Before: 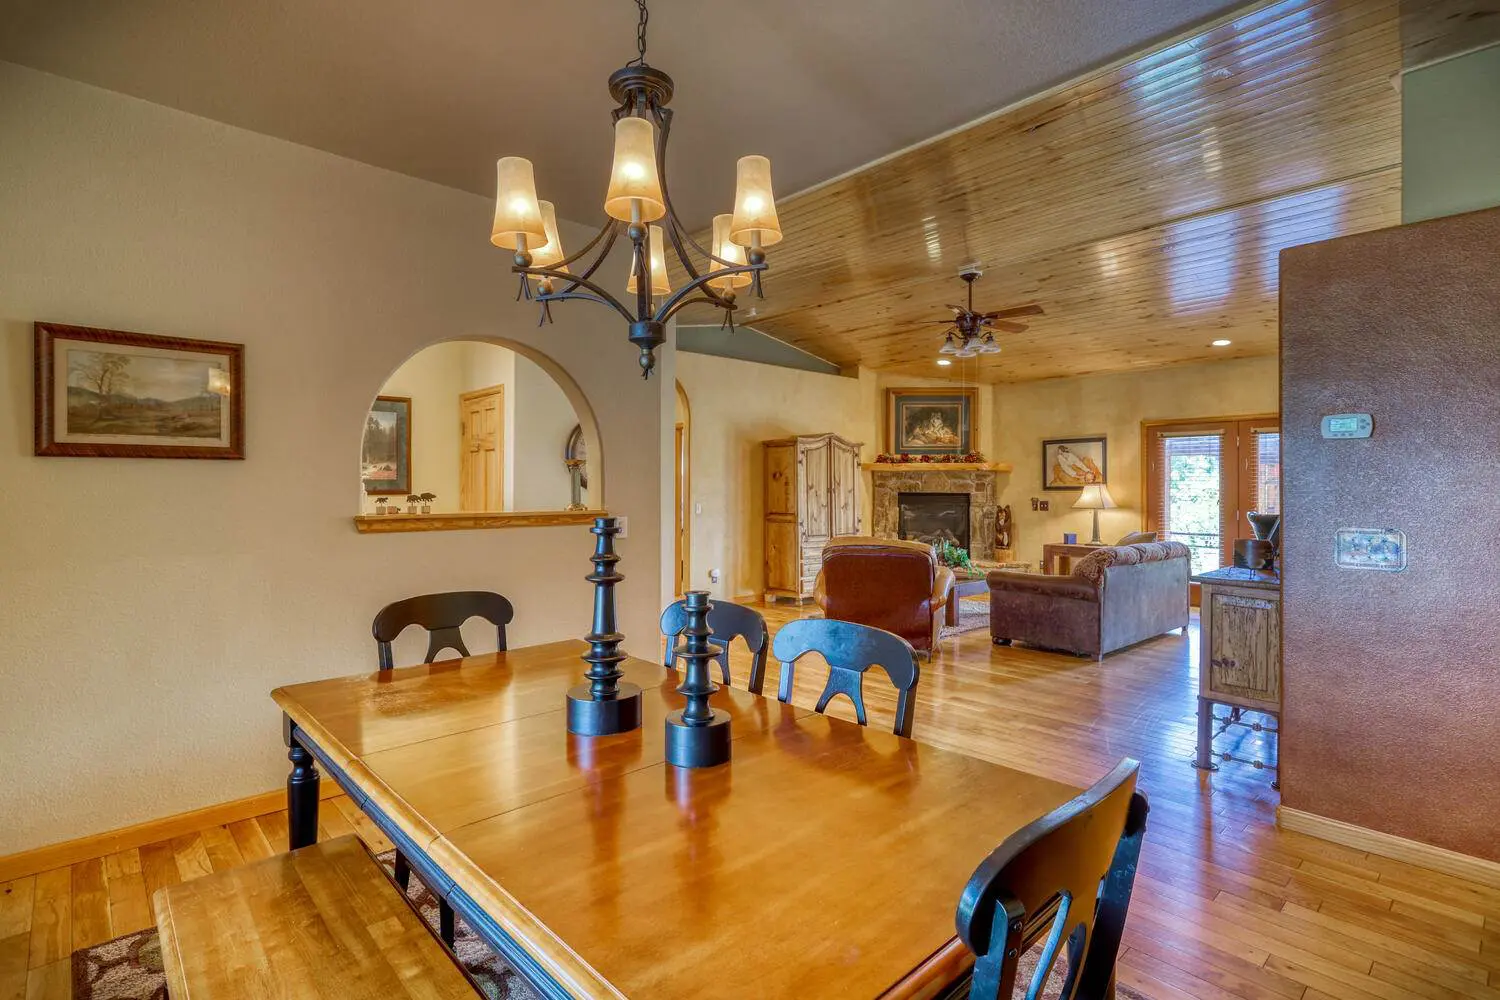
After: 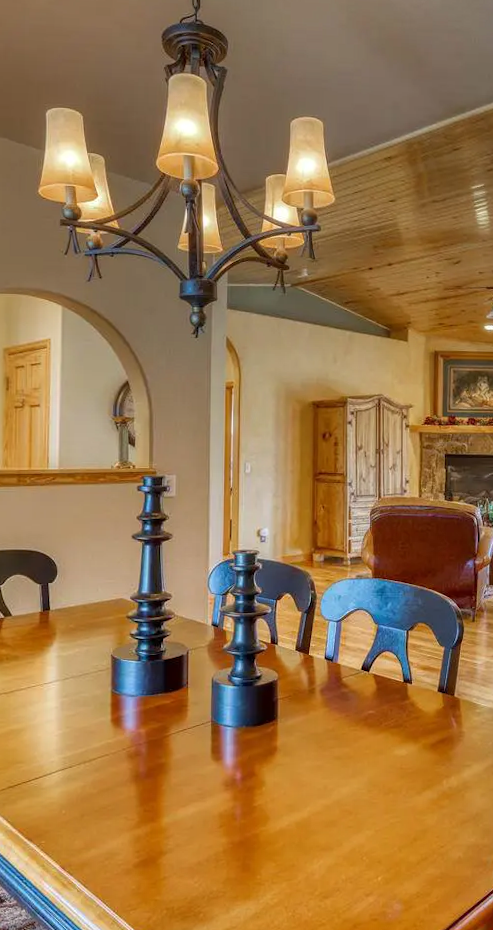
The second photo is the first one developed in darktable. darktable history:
rotate and perspective: rotation 0.679°, lens shift (horizontal) 0.136, crop left 0.009, crop right 0.991, crop top 0.078, crop bottom 0.95
crop: left 33.36%, right 33.36%
tone equalizer: on, module defaults
